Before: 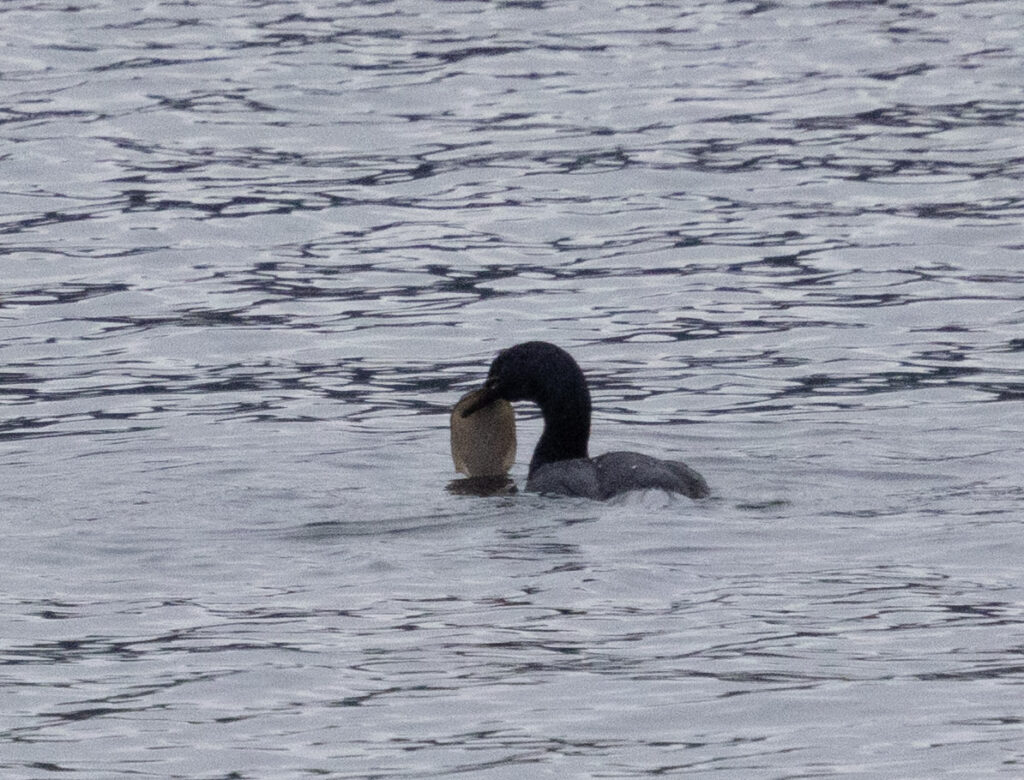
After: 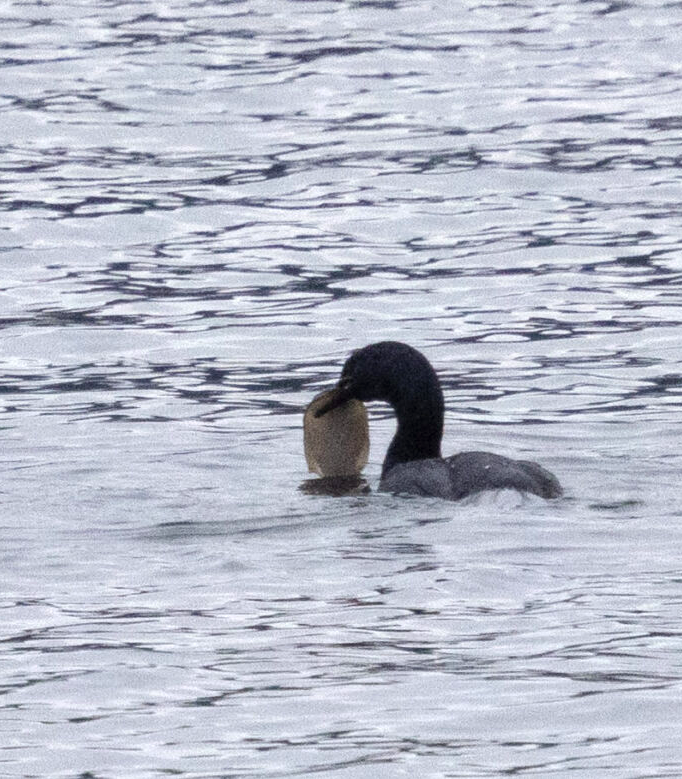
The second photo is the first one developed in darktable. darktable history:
color balance rgb: global vibrance 10%
crop and rotate: left 14.385%, right 18.948%
exposure: exposure 0.64 EV, compensate highlight preservation false
